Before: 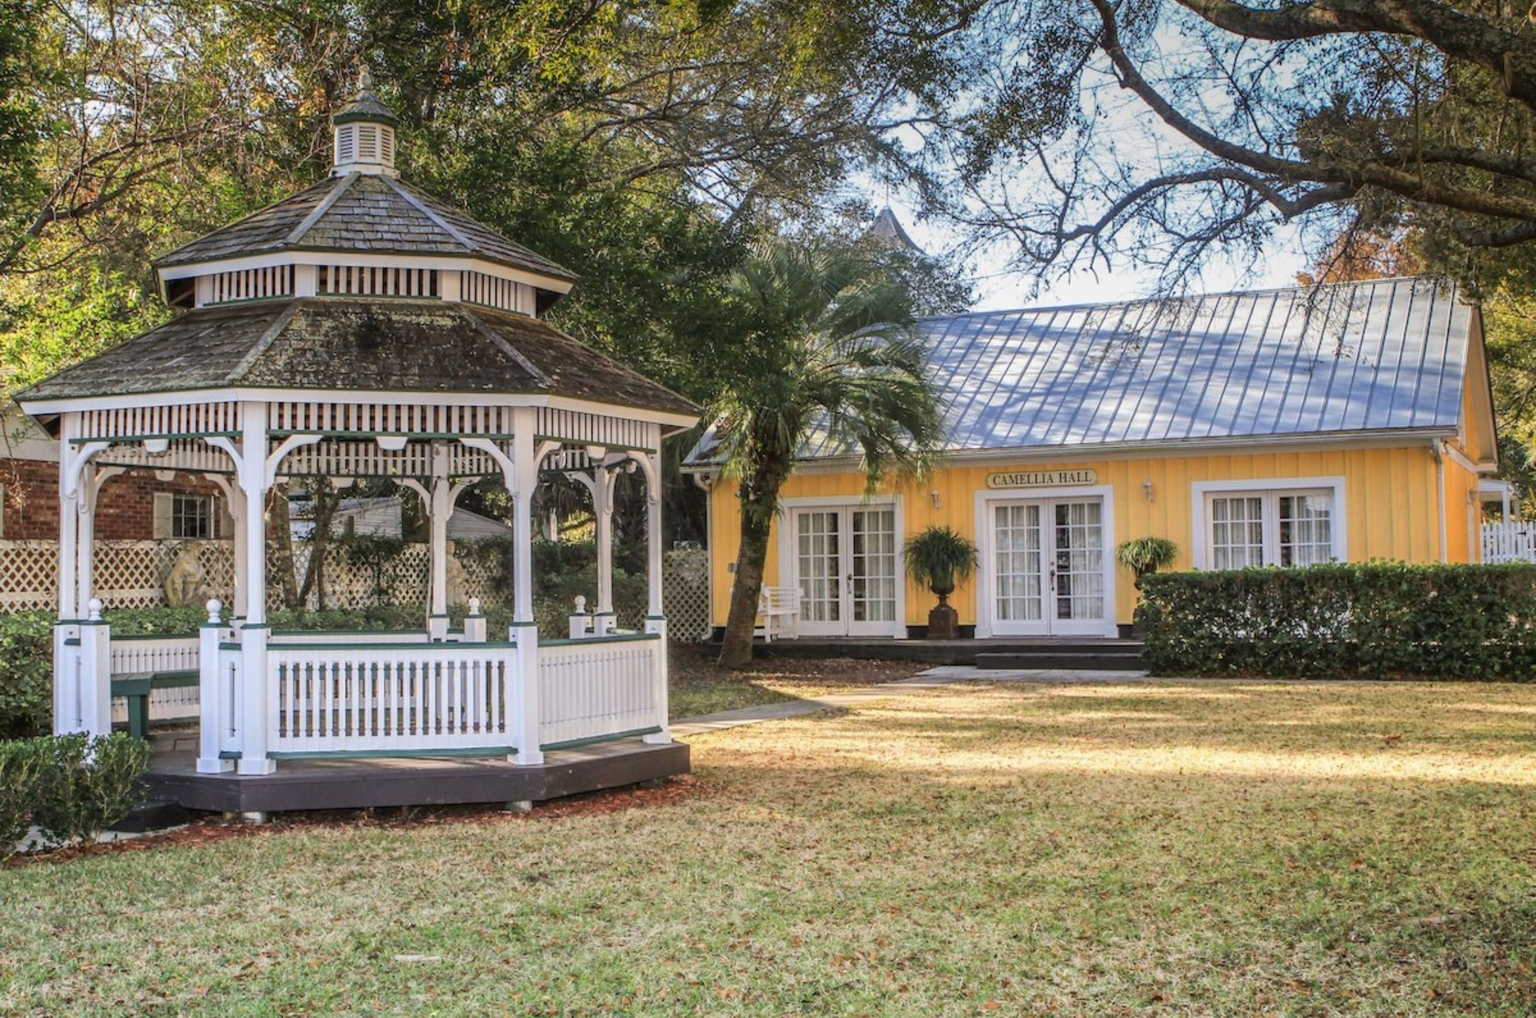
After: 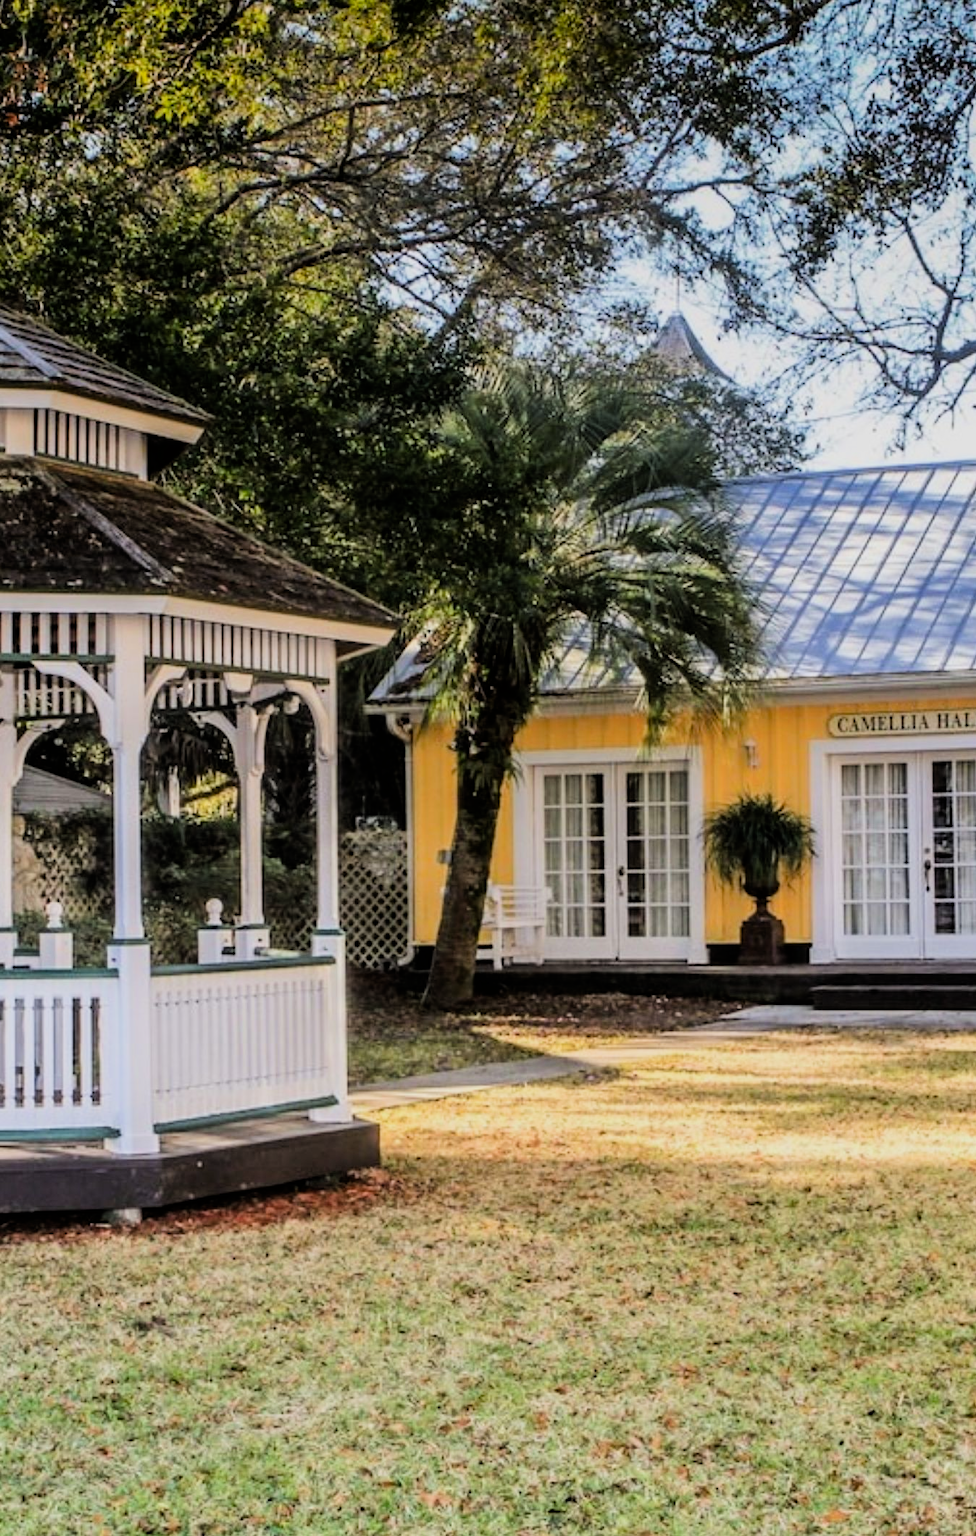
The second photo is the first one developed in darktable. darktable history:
color balance rgb: shadows lift › hue 85.26°, perceptual saturation grading › global saturation 18.004%, global vibrance 9.751%
crop: left 28.534%, right 29.328%
filmic rgb: black relative exposure -4.98 EV, white relative exposure 3.98 EV, hardness 2.9, contrast 1.392, iterations of high-quality reconstruction 0
